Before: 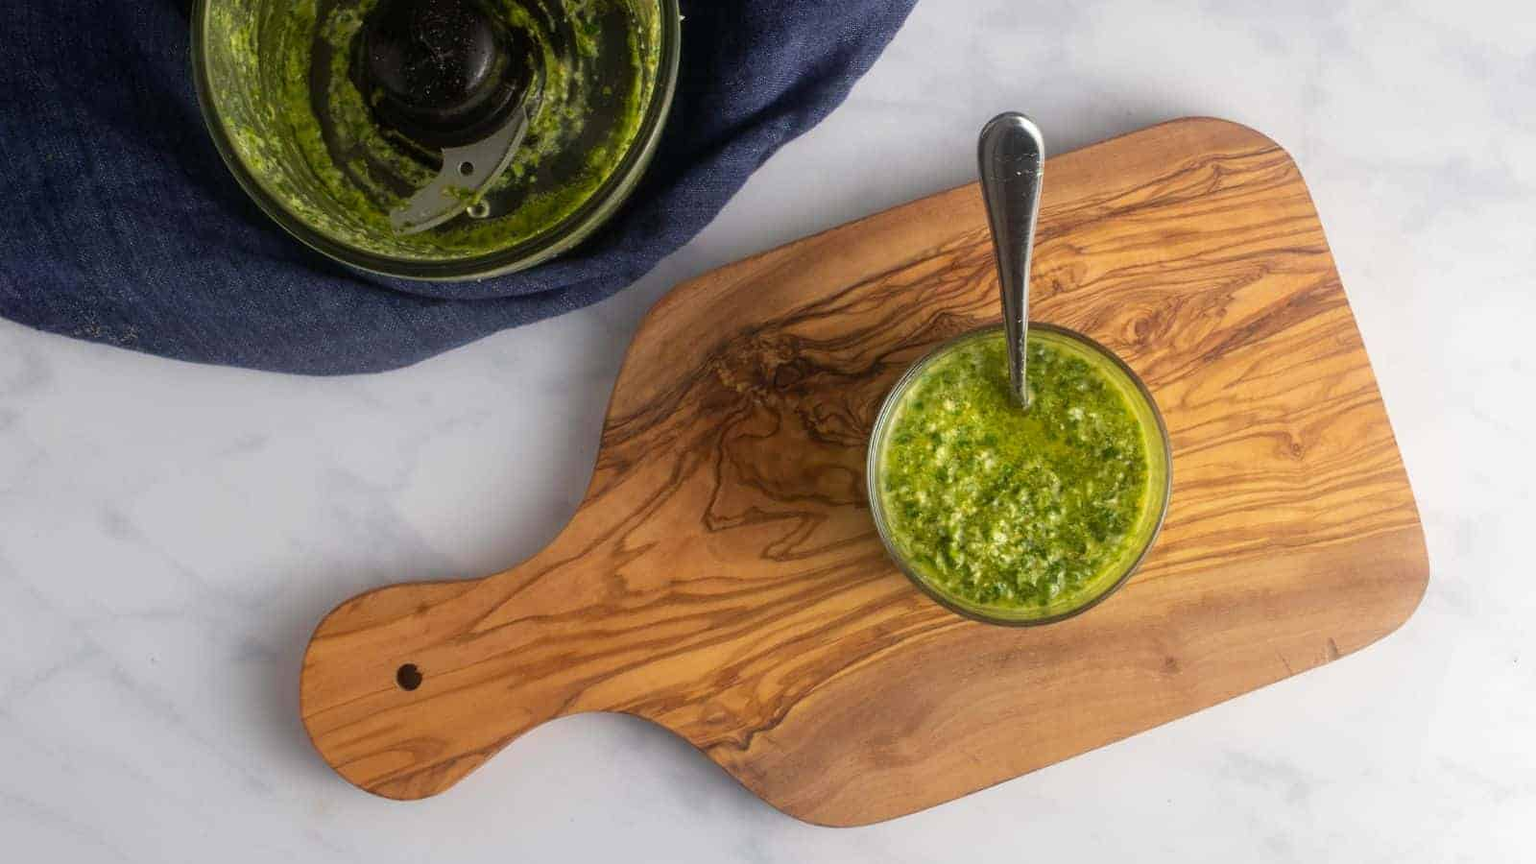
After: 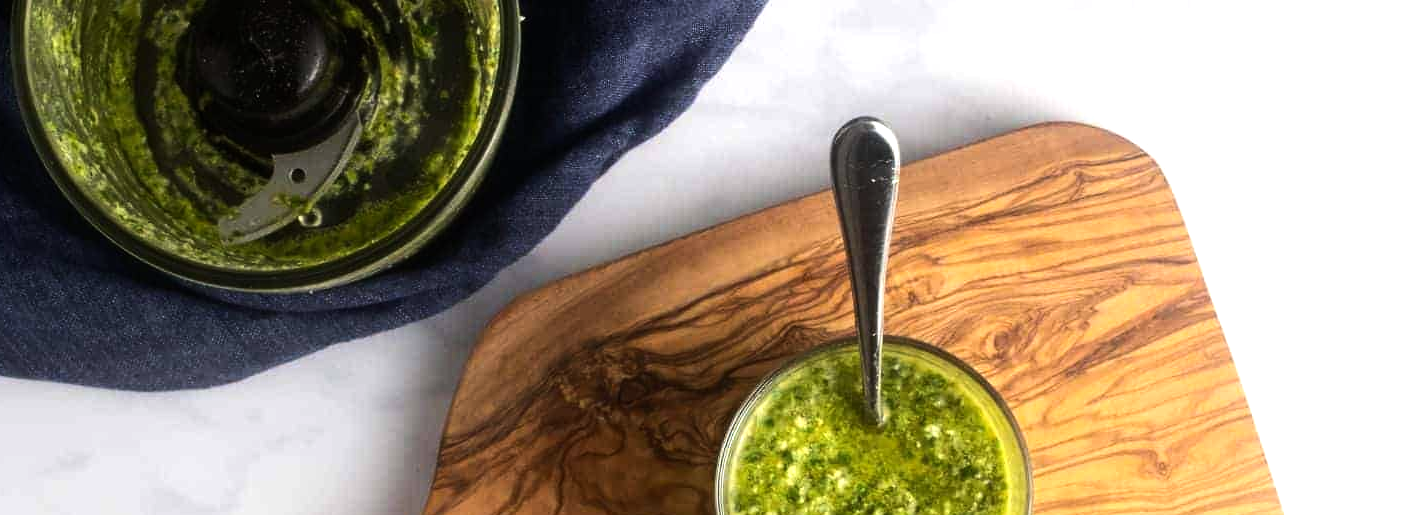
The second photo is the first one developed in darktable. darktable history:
tone equalizer: -8 EV -0.75 EV, -7 EV -0.7 EV, -6 EV -0.6 EV, -5 EV -0.4 EV, -3 EV 0.4 EV, -2 EV 0.6 EV, -1 EV 0.7 EV, +0 EV 0.75 EV, edges refinement/feathering 500, mask exposure compensation -1.57 EV, preserve details no
crop and rotate: left 11.812%, bottom 42.776%
